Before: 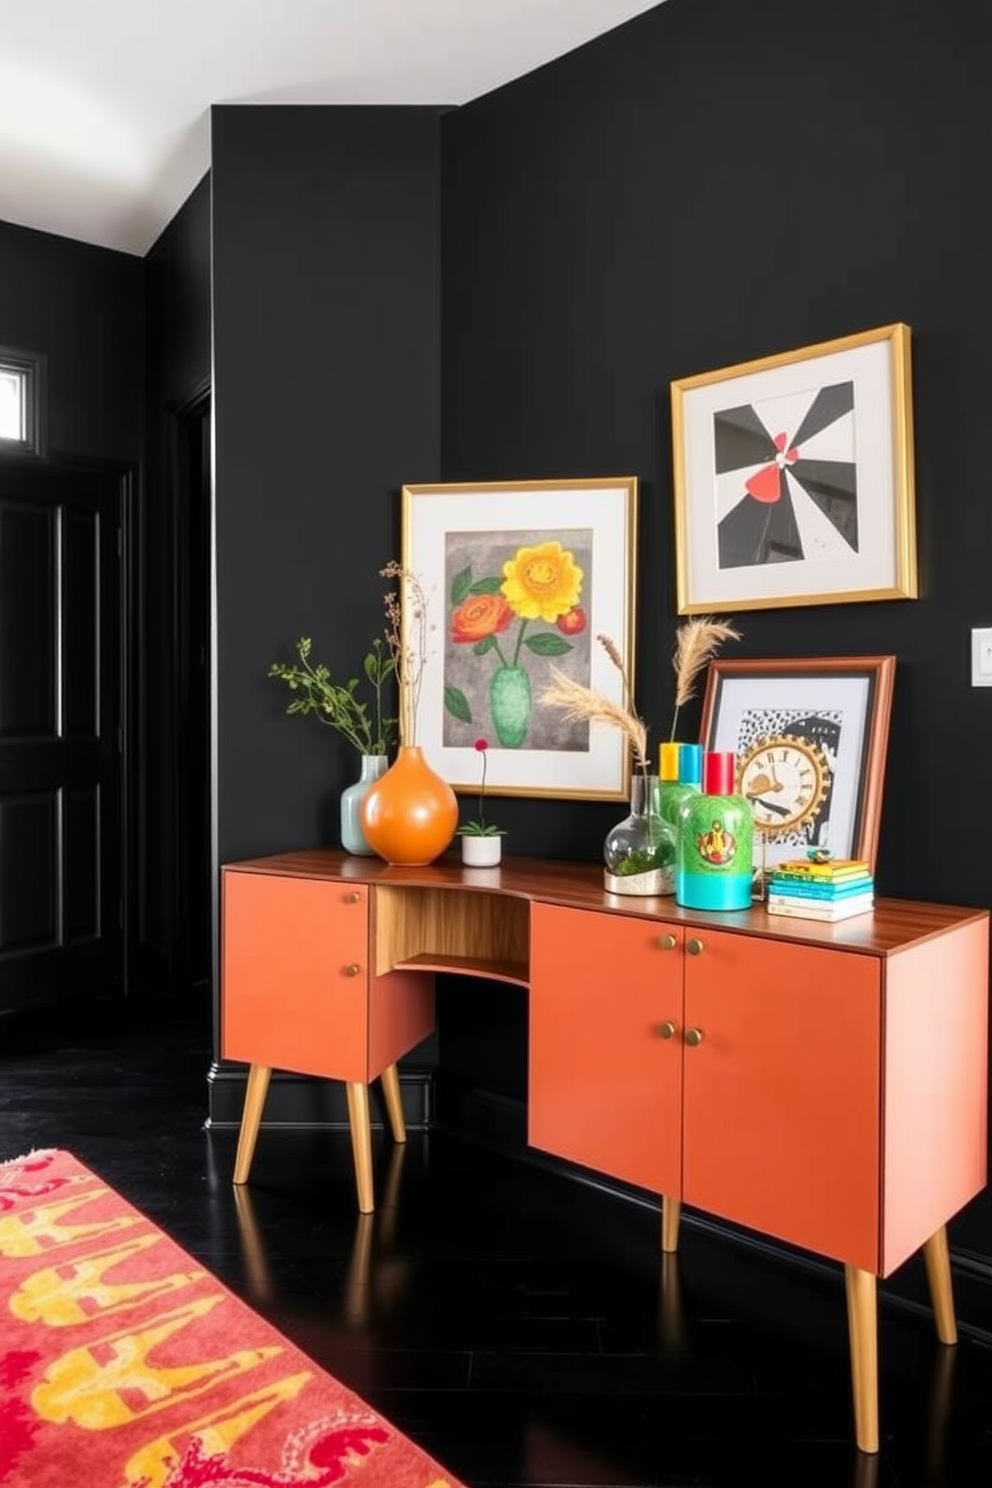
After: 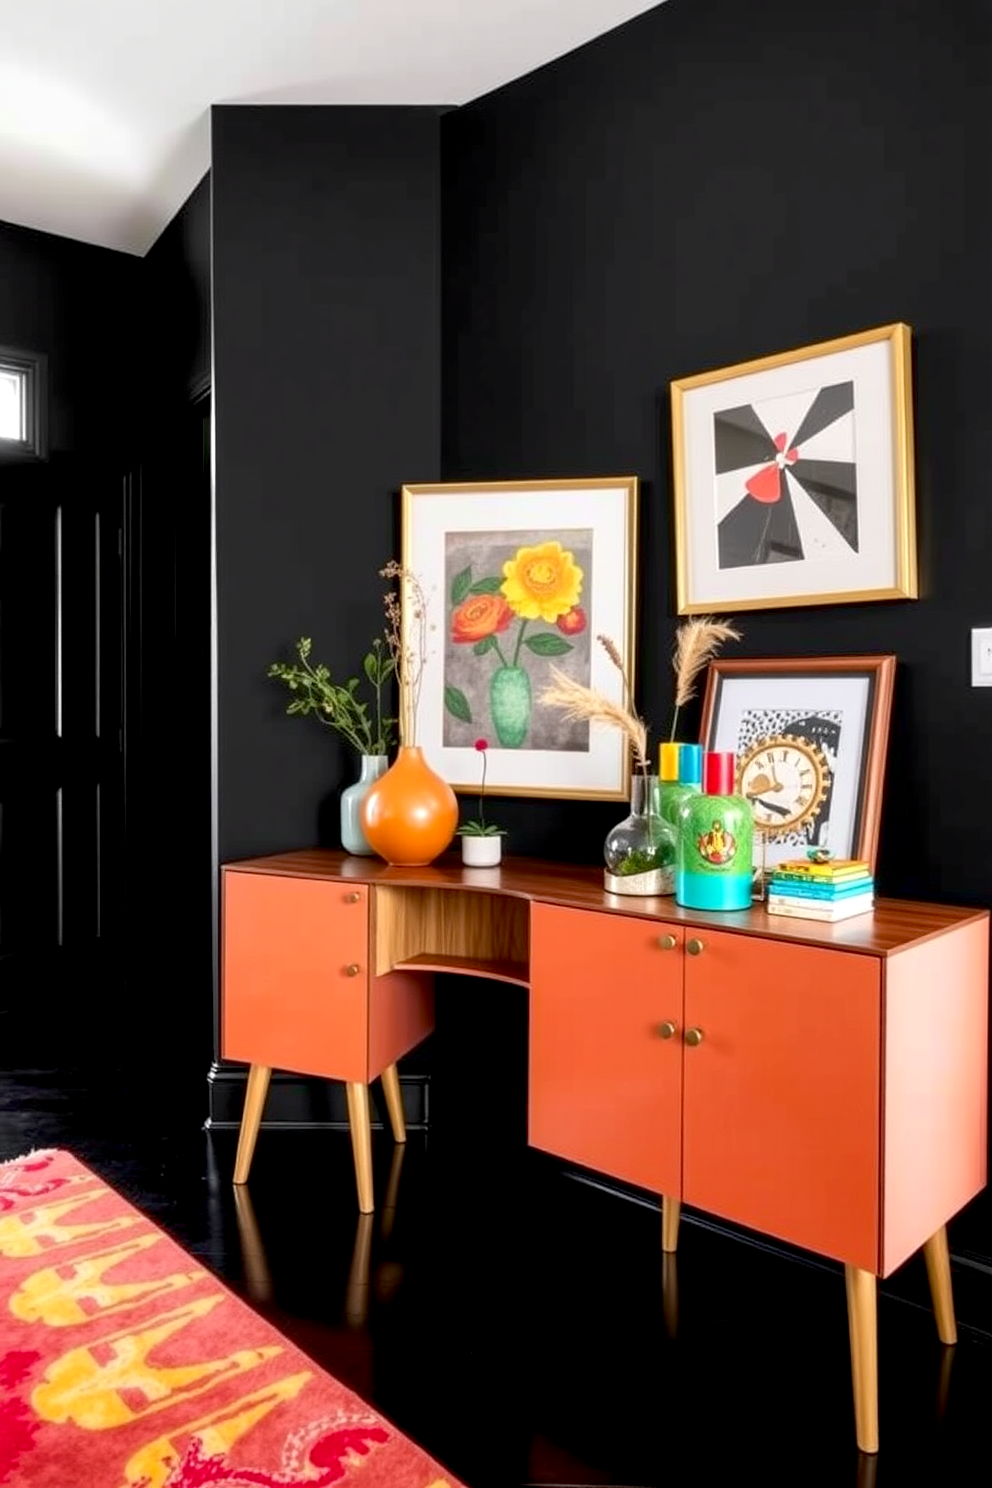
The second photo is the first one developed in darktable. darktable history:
exposure: black level correction 0.009, exposure 0.118 EV, compensate highlight preservation false
